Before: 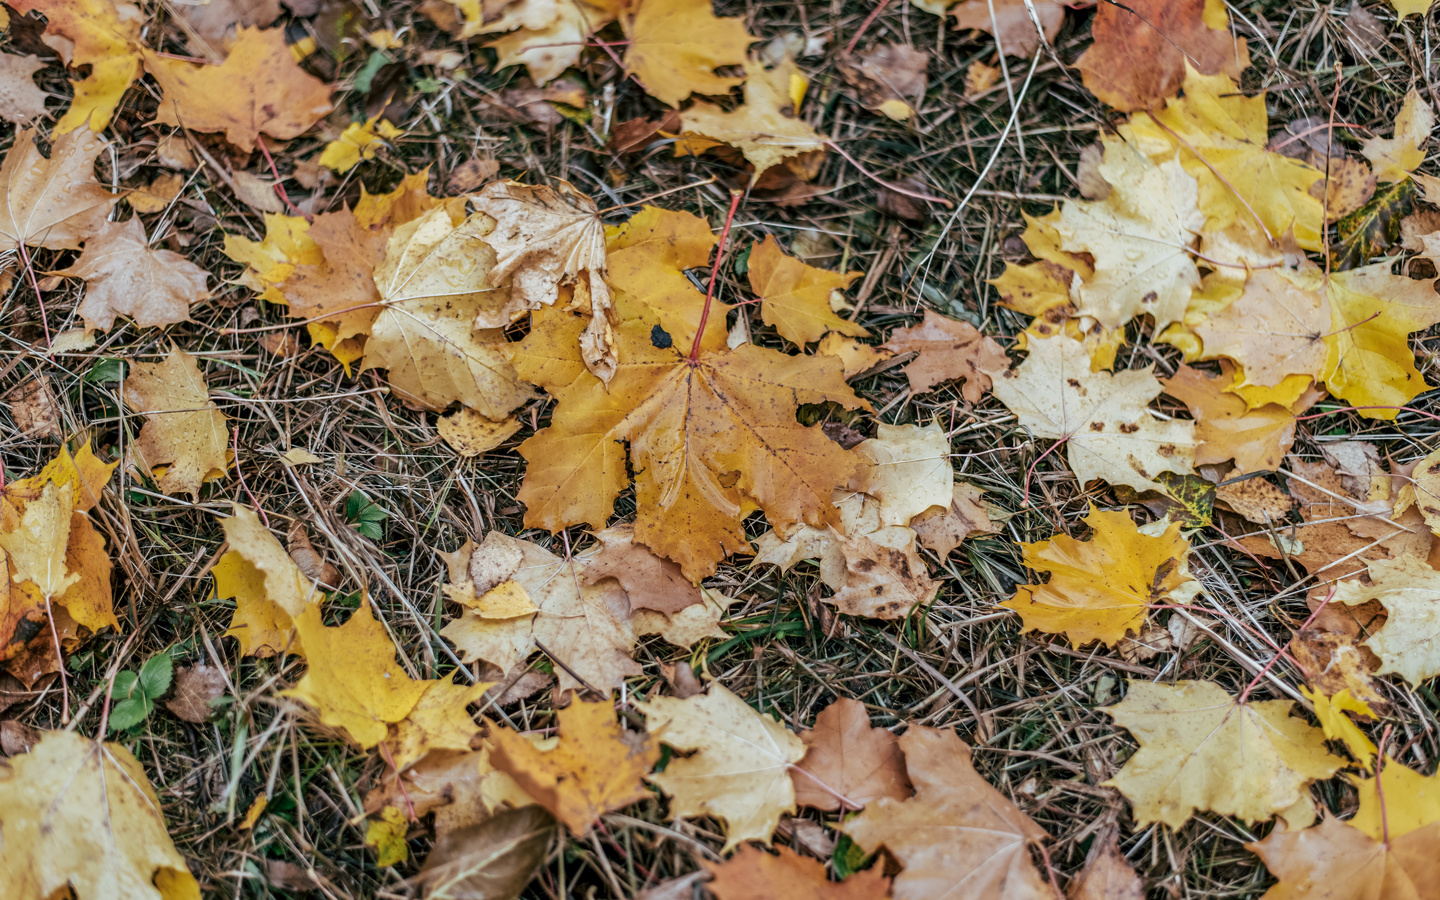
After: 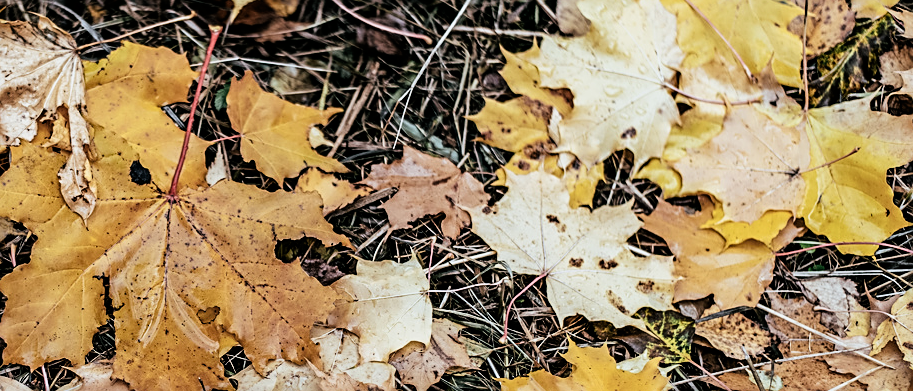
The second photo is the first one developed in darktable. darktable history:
crop: left 36.201%, top 18.313%, right 0.375%, bottom 38.151%
sharpen: on, module defaults
filmic rgb: black relative exposure -5.42 EV, white relative exposure 2.87 EV, dynamic range scaling -37.61%, hardness 3.99, contrast 1.6, highlights saturation mix -0.945%, iterations of high-quality reconstruction 0
